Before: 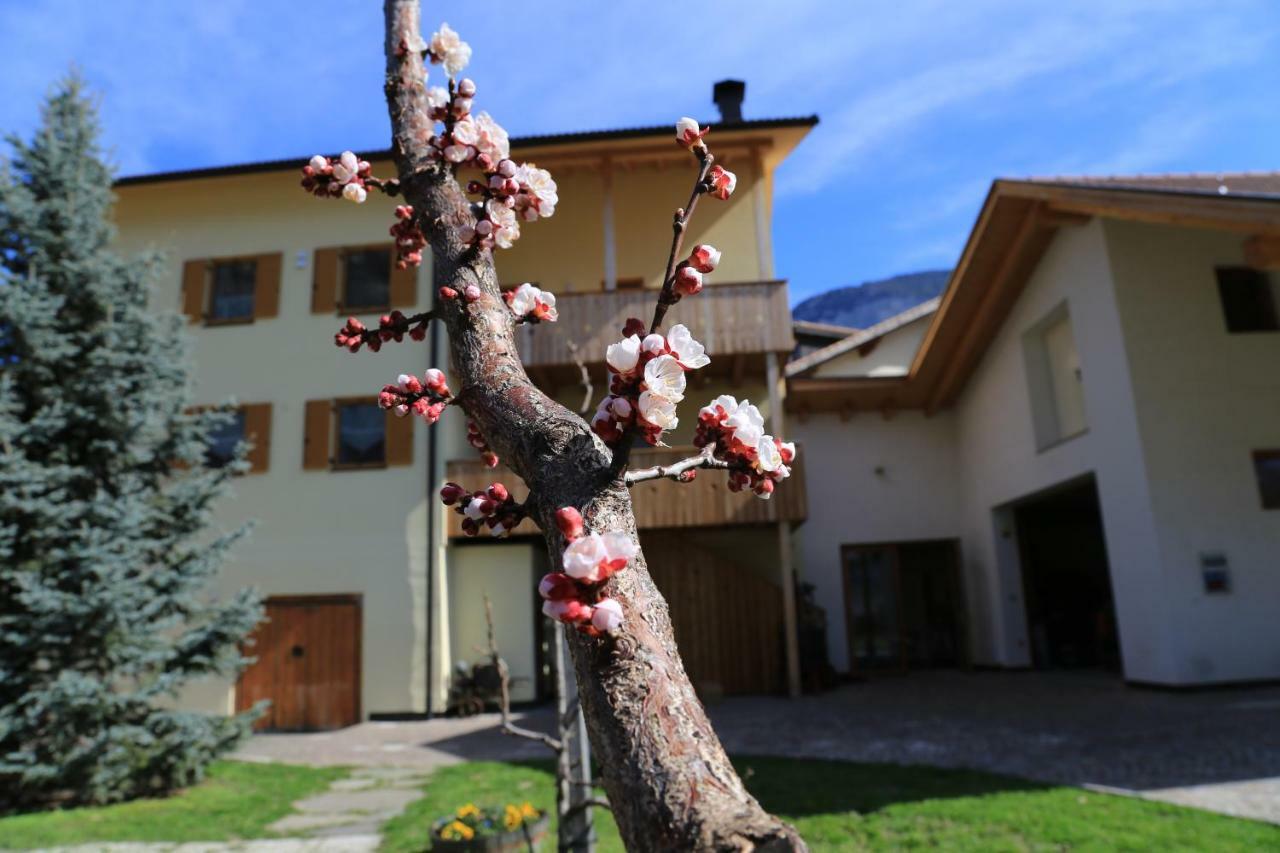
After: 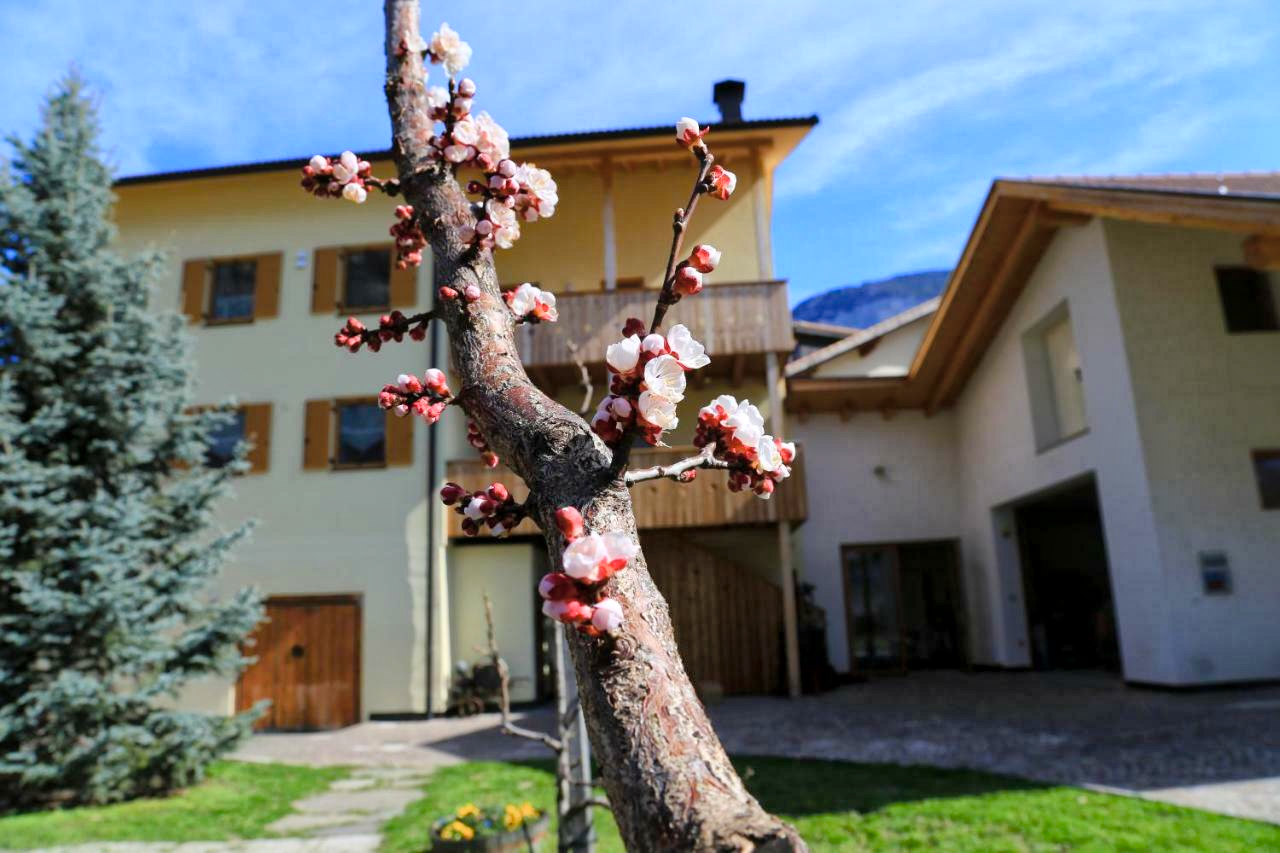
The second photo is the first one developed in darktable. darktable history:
global tonemap: drago (1, 100), detail 1
color balance rgb: linear chroma grading › shadows 32%, linear chroma grading › global chroma -2%, linear chroma grading › mid-tones 4%, perceptual saturation grading › global saturation -2%, perceptual saturation grading › highlights -8%, perceptual saturation grading › mid-tones 8%, perceptual saturation grading › shadows 4%, perceptual brilliance grading › highlights 8%, perceptual brilliance grading › mid-tones 4%, perceptual brilliance grading › shadows 2%, global vibrance 16%, saturation formula JzAzBz (2021)
